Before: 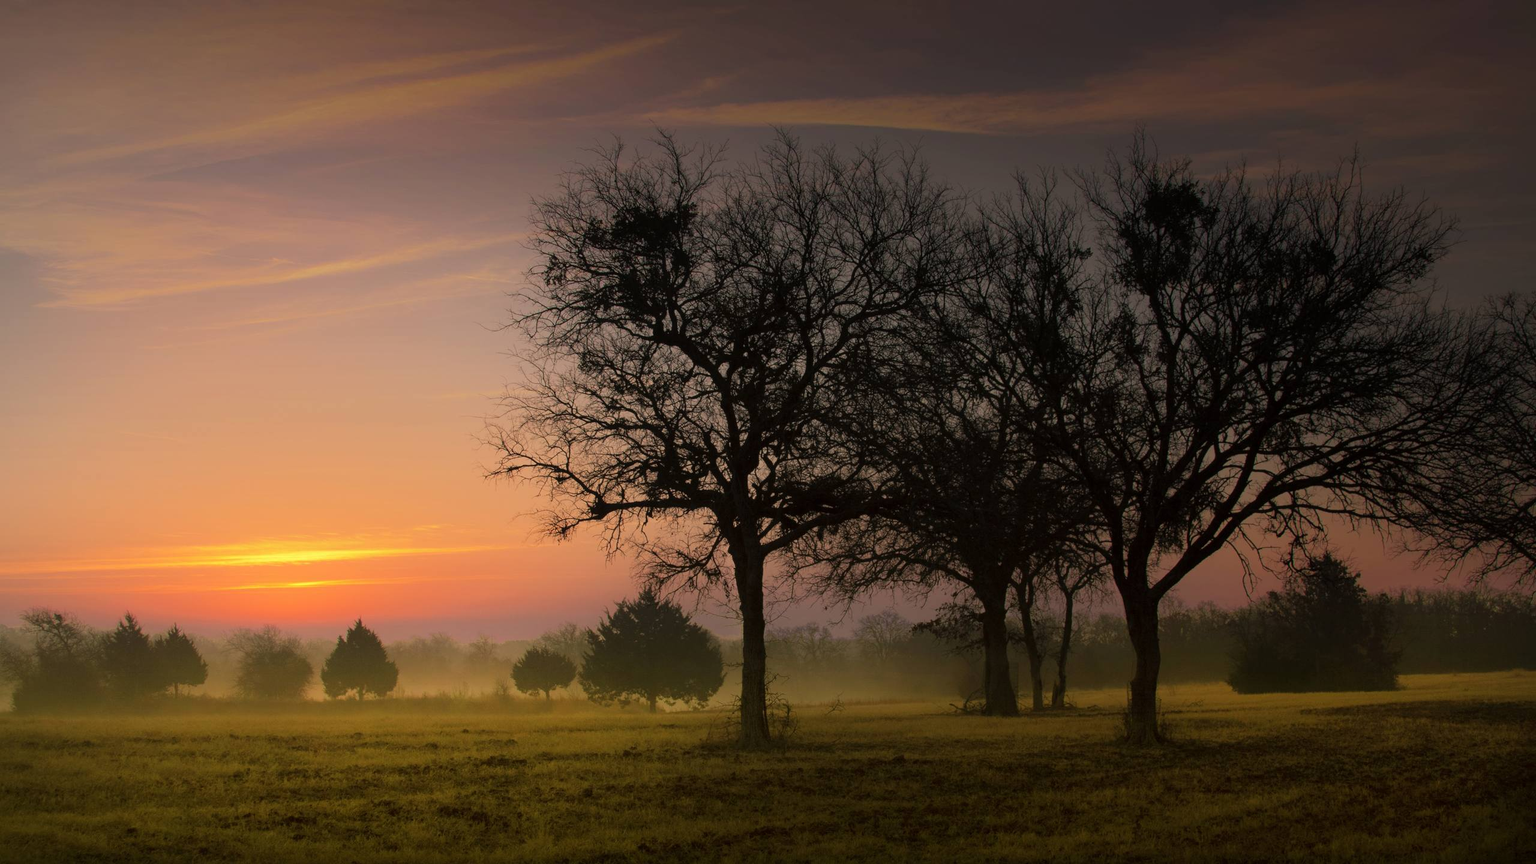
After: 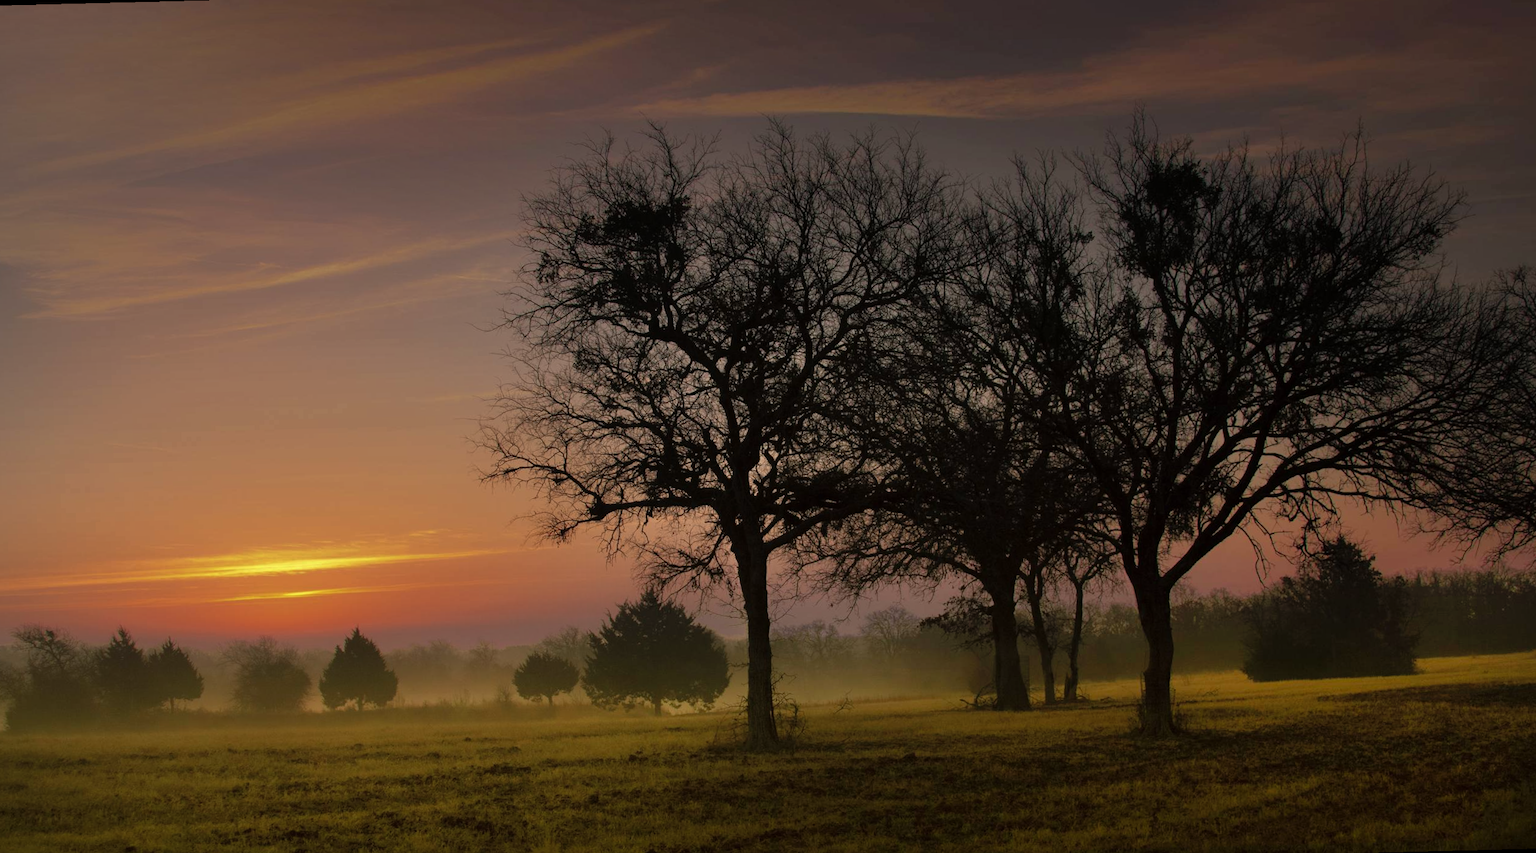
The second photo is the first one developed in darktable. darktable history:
rgb curve: curves: ch0 [(0, 0) (0.415, 0.237) (1, 1)]
rotate and perspective: rotation -1.42°, crop left 0.016, crop right 0.984, crop top 0.035, crop bottom 0.965
shadows and highlights: radius 133.83, soften with gaussian
